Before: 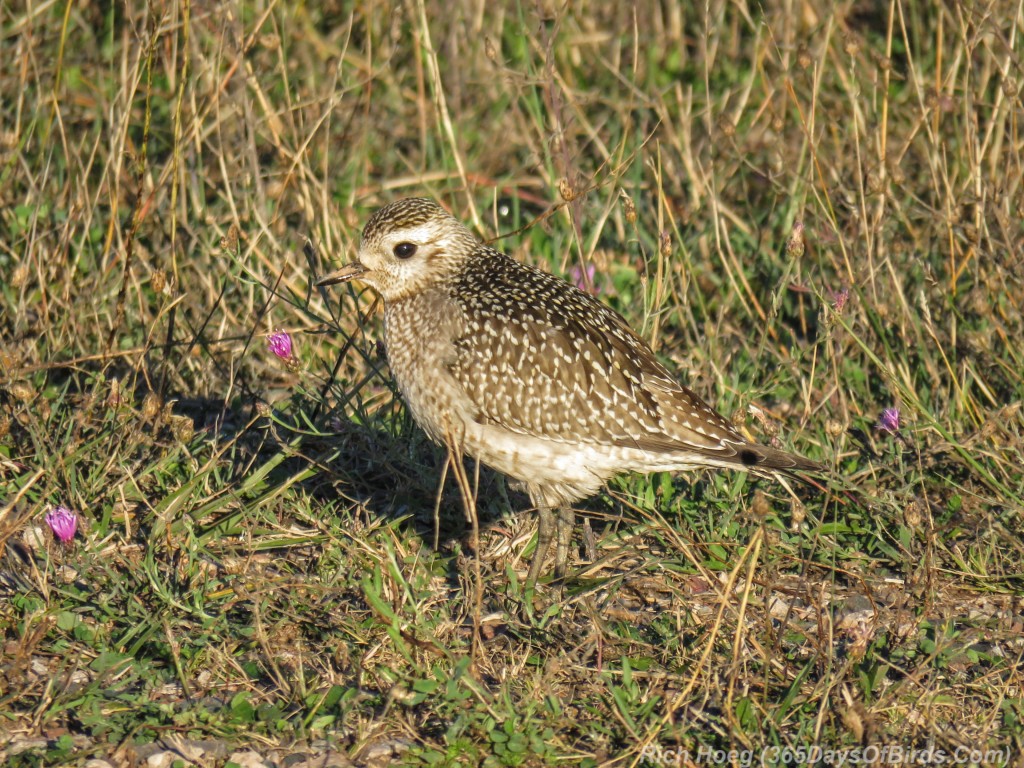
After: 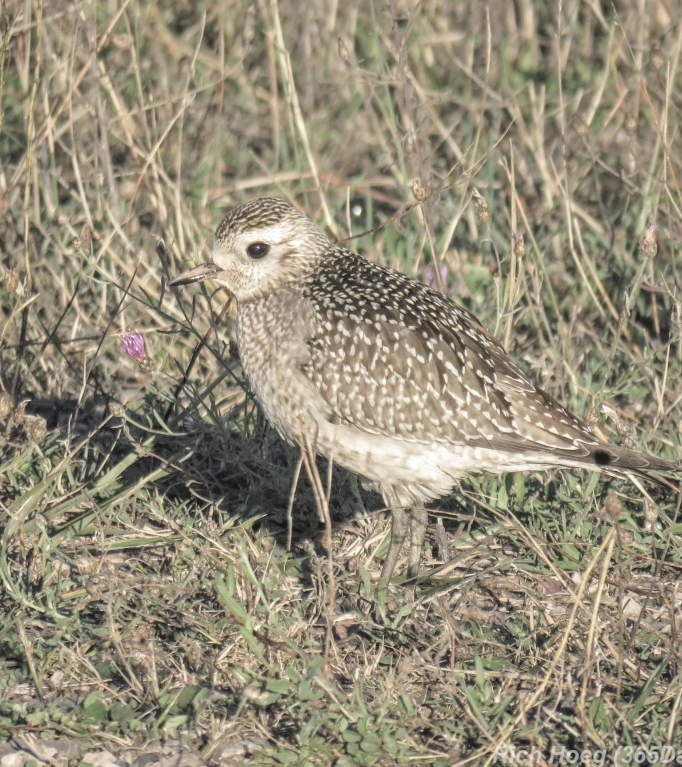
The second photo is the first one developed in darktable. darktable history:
crop and rotate: left 14.436%, right 18.898%
contrast brightness saturation: brightness 0.18, saturation -0.5
